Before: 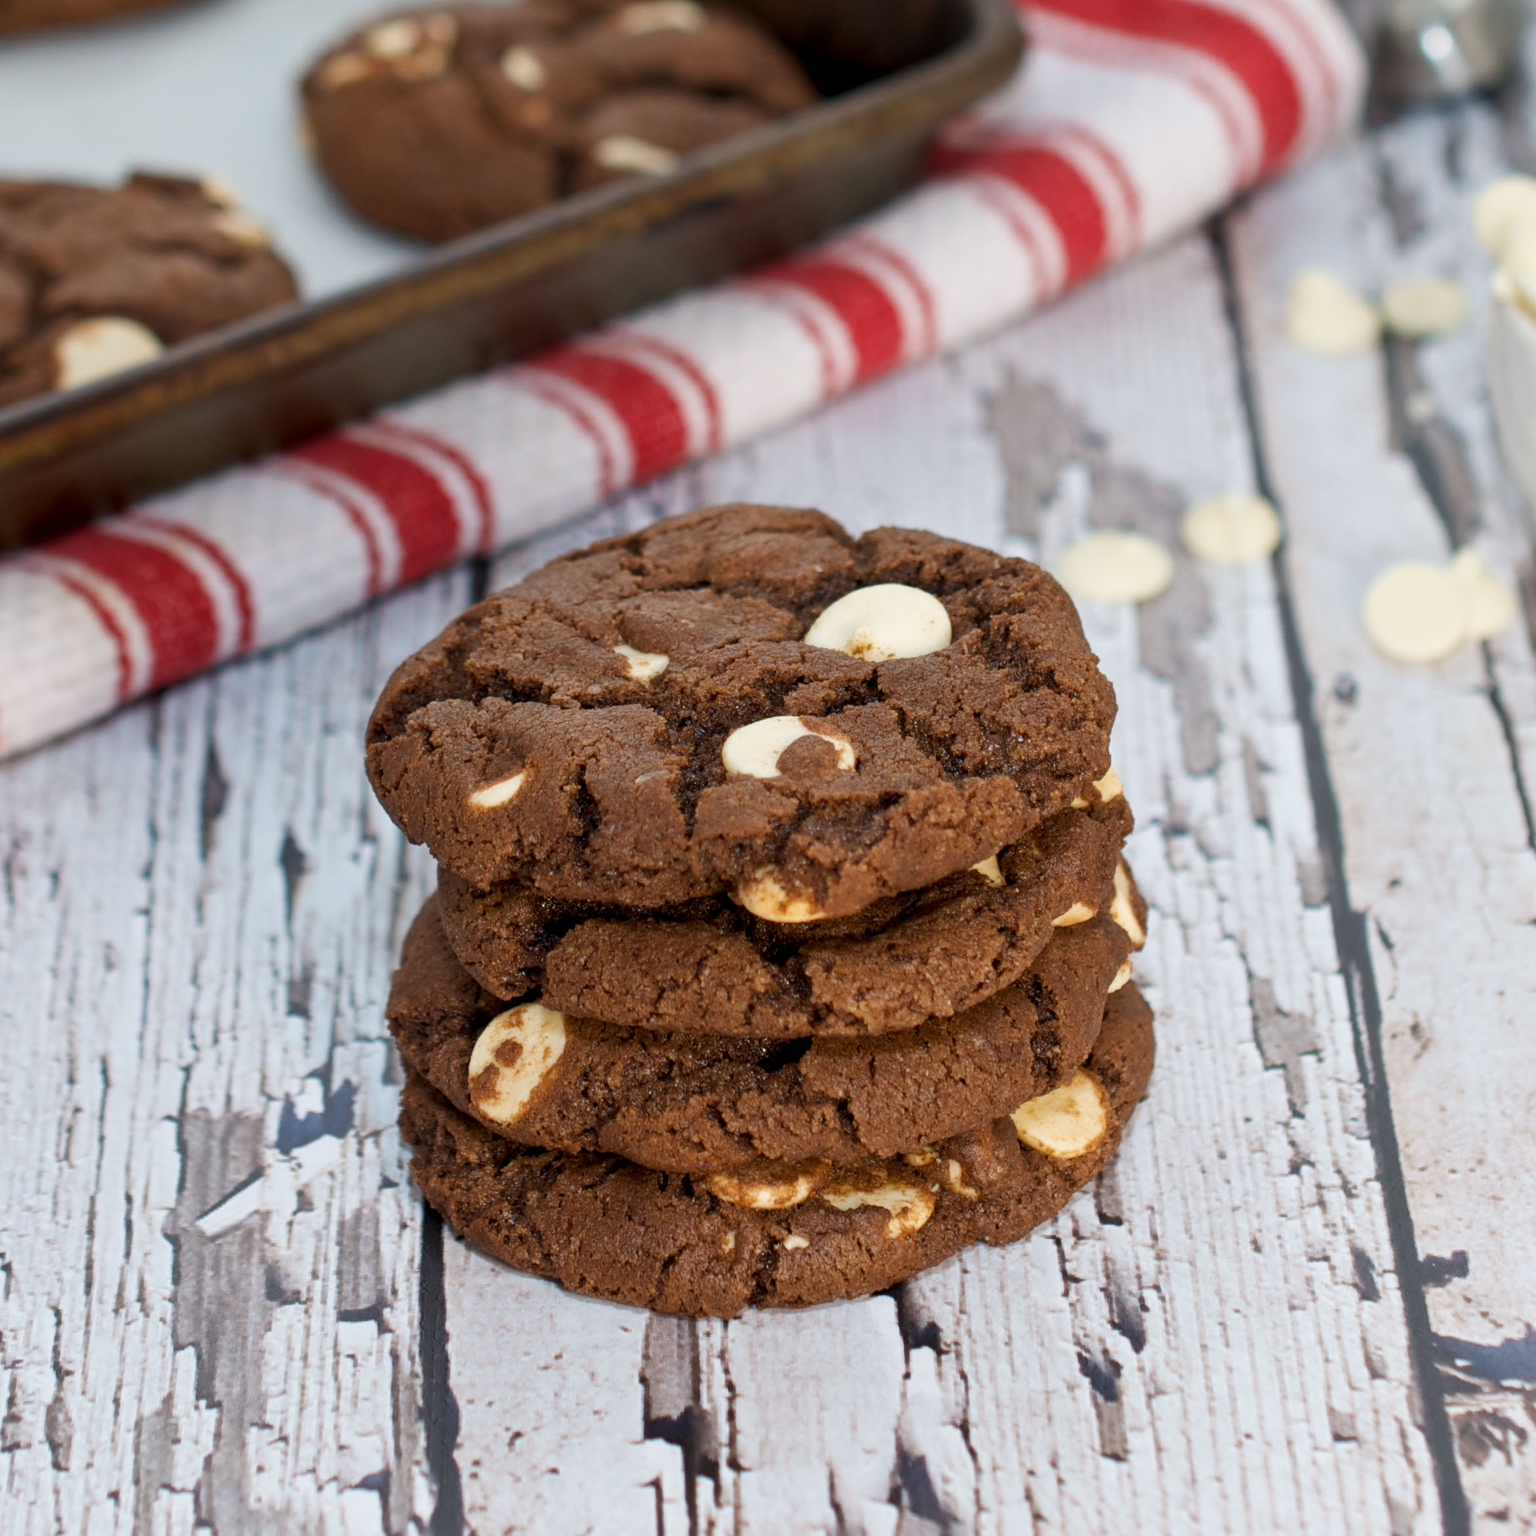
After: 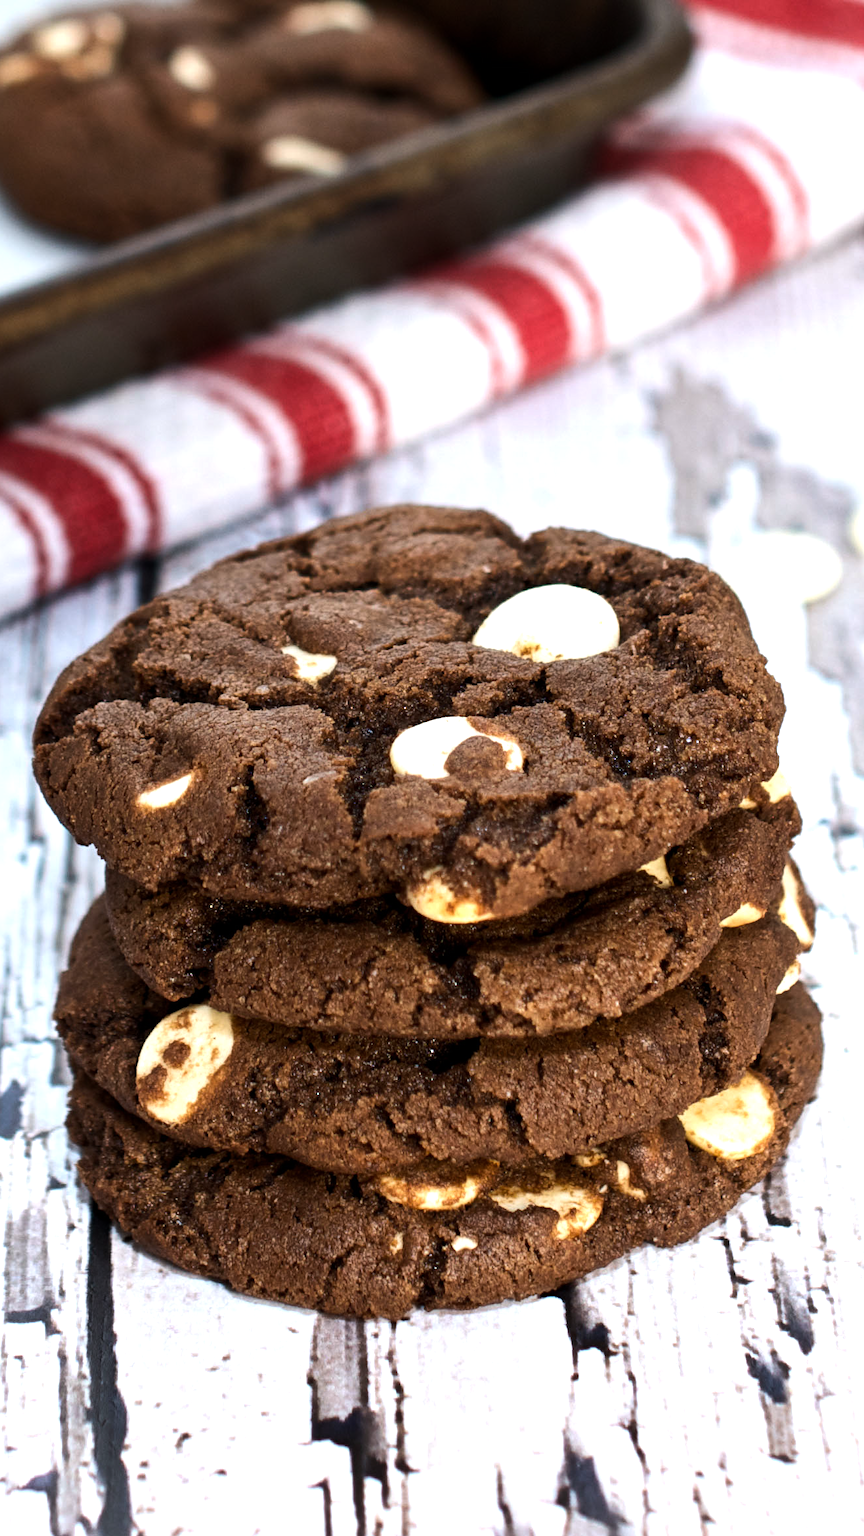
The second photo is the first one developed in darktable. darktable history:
white balance: red 0.98, blue 1.034
crop: left 21.674%, right 22.086%
tone equalizer: -8 EV -1.08 EV, -7 EV -1.01 EV, -6 EV -0.867 EV, -5 EV -0.578 EV, -3 EV 0.578 EV, -2 EV 0.867 EV, -1 EV 1.01 EV, +0 EV 1.08 EV, edges refinement/feathering 500, mask exposure compensation -1.57 EV, preserve details no
